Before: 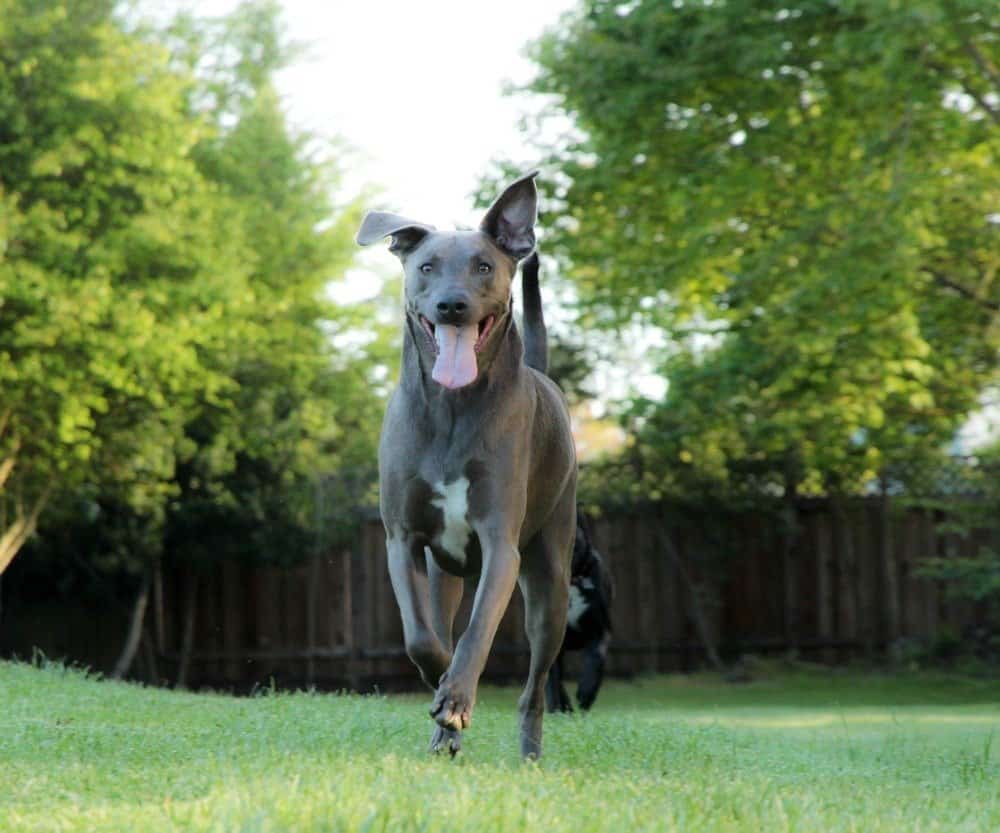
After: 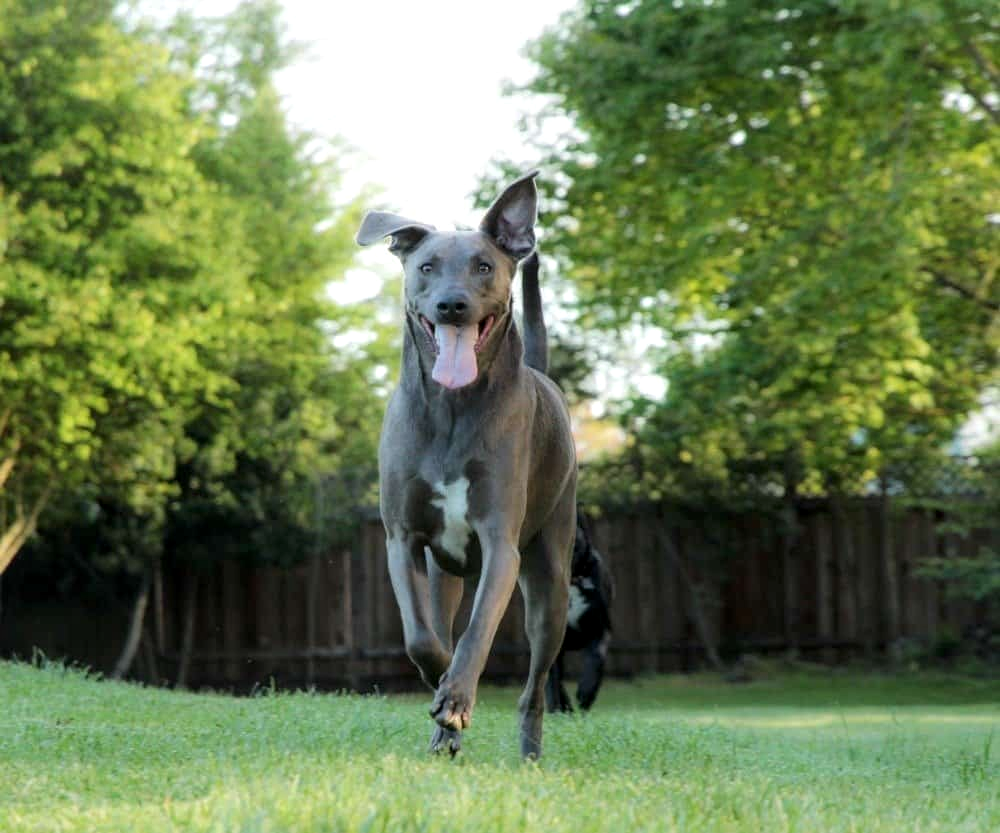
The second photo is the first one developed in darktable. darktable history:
local contrast: on, module defaults
color calibration: illuminant same as pipeline (D50), adaptation none (bypass), x 0.333, y 0.335, temperature 5022.41 K
tone equalizer: edges refinement/feathering 500, mask exposure compensation -1.57 EV, preserve details no
